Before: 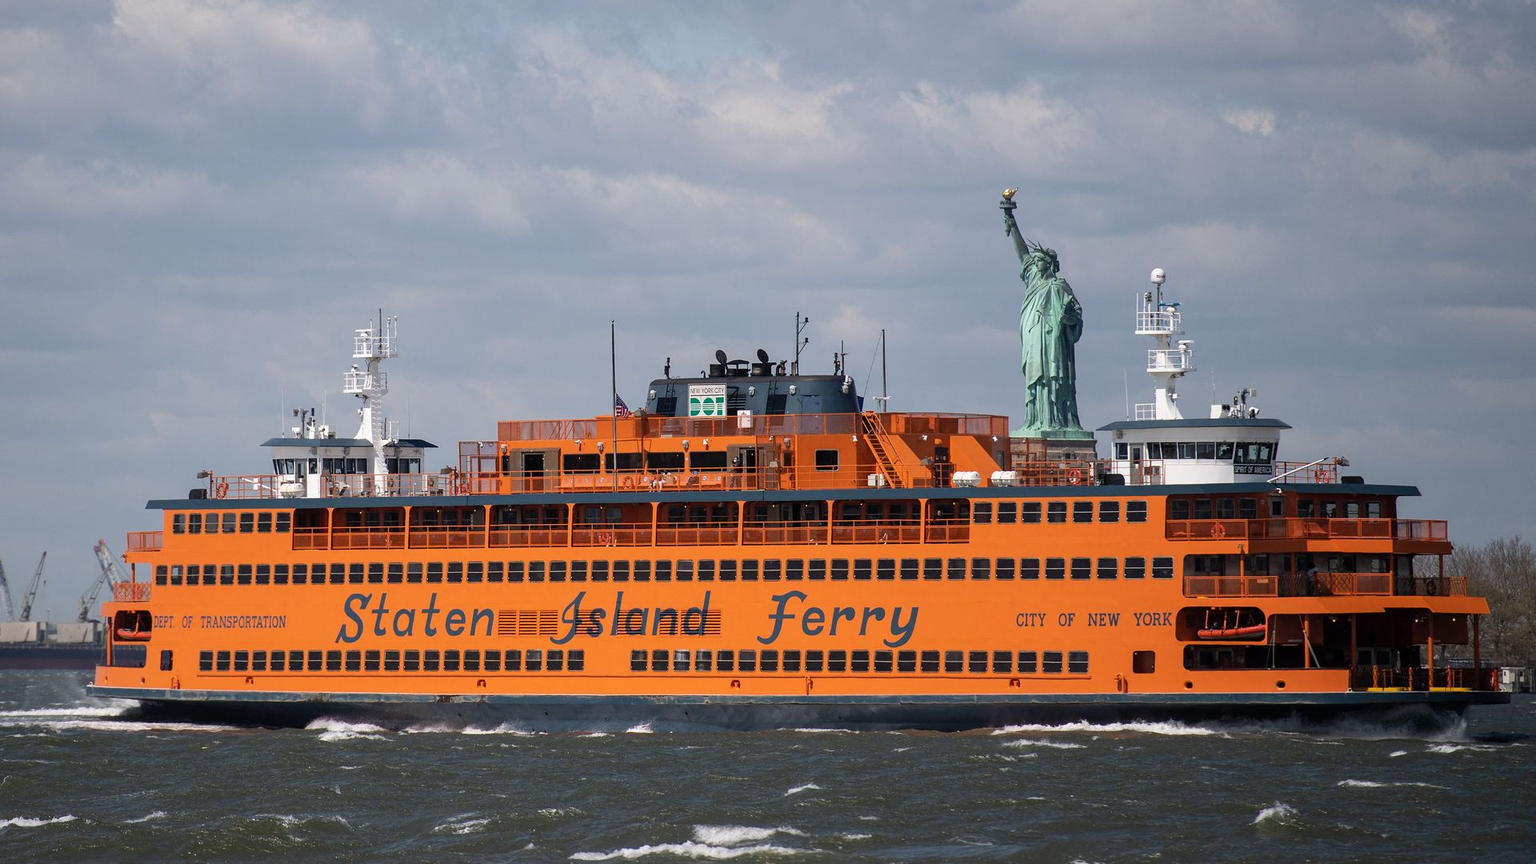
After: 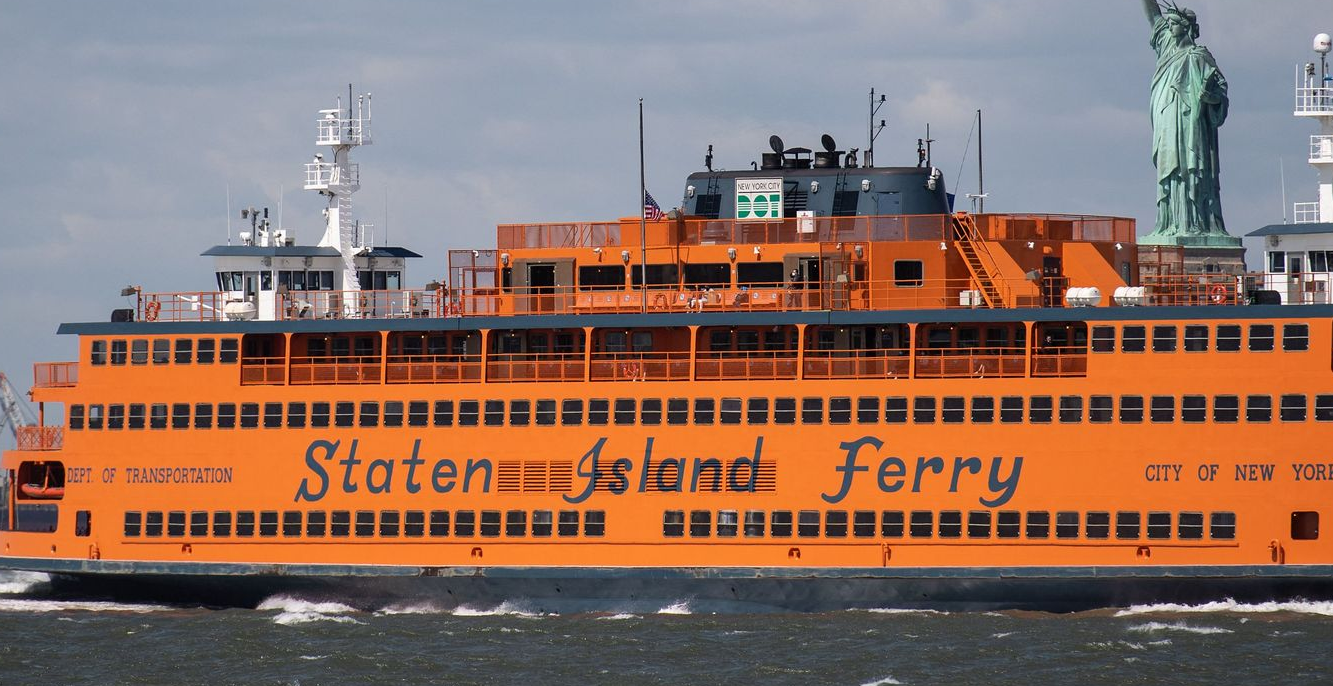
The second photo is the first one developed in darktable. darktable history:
crop: left 6.516%, top 28.012%, right 24.042%, bottom 8.465%
